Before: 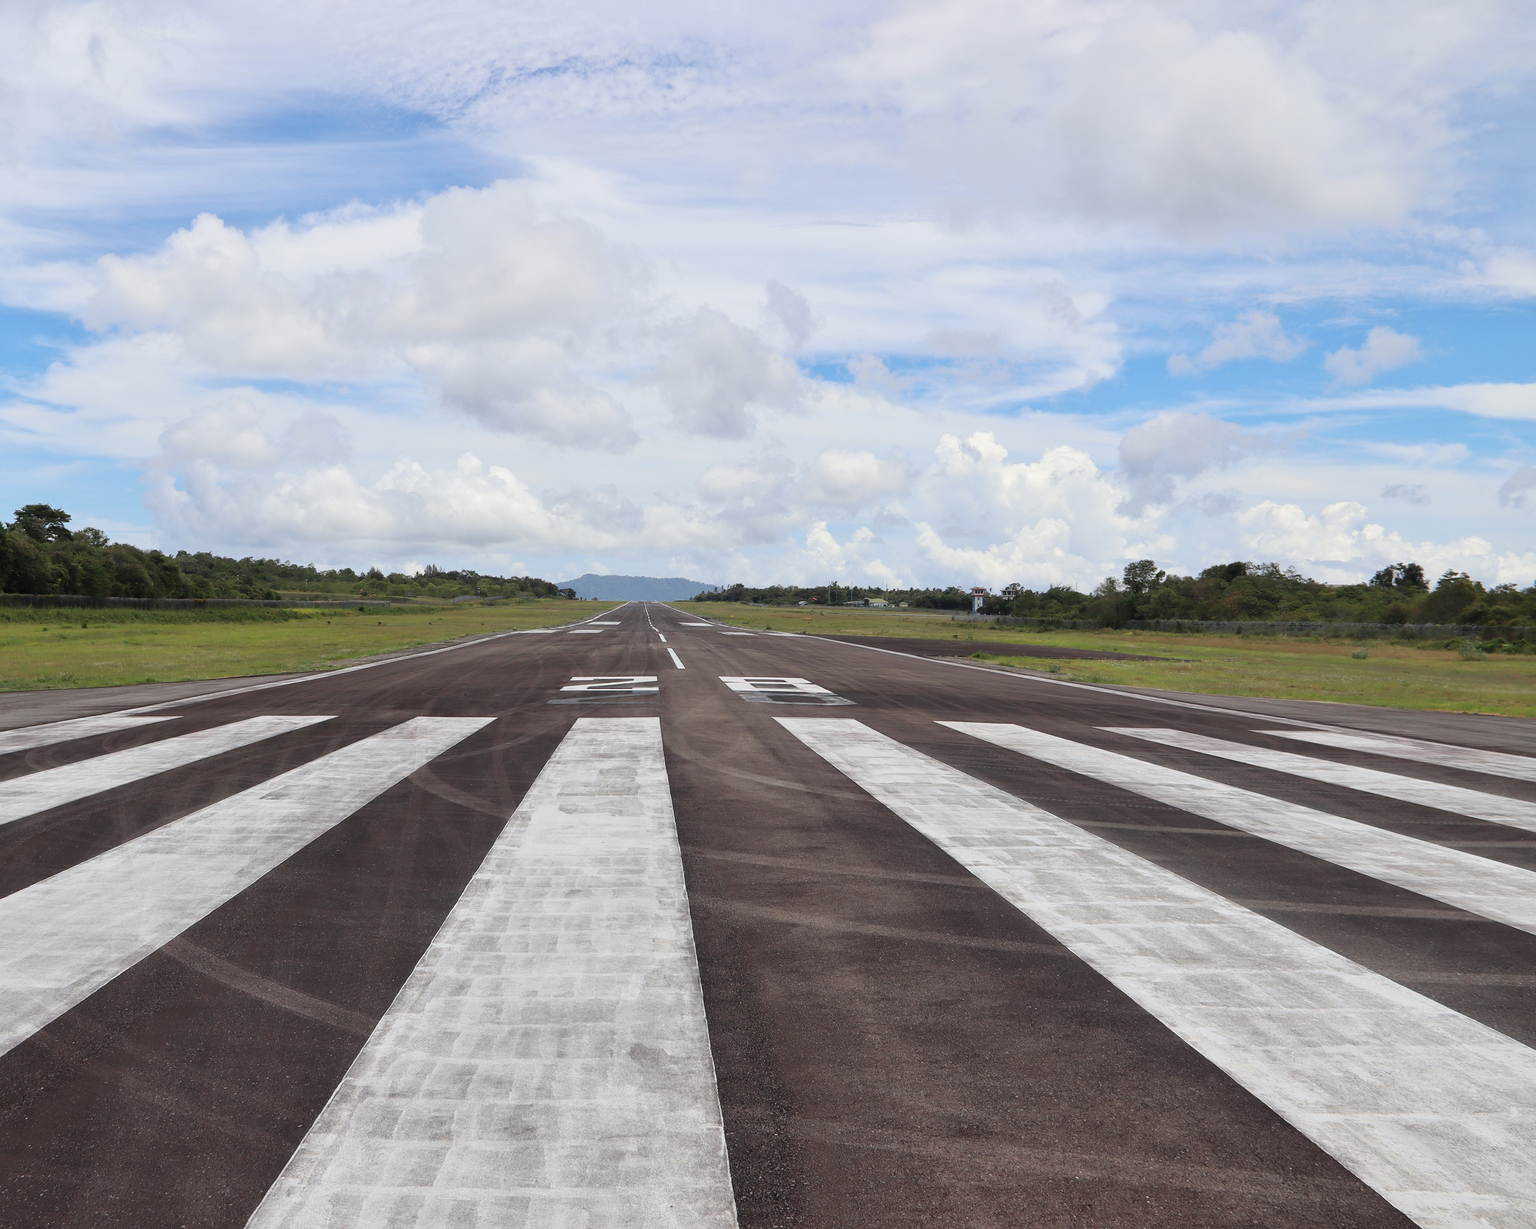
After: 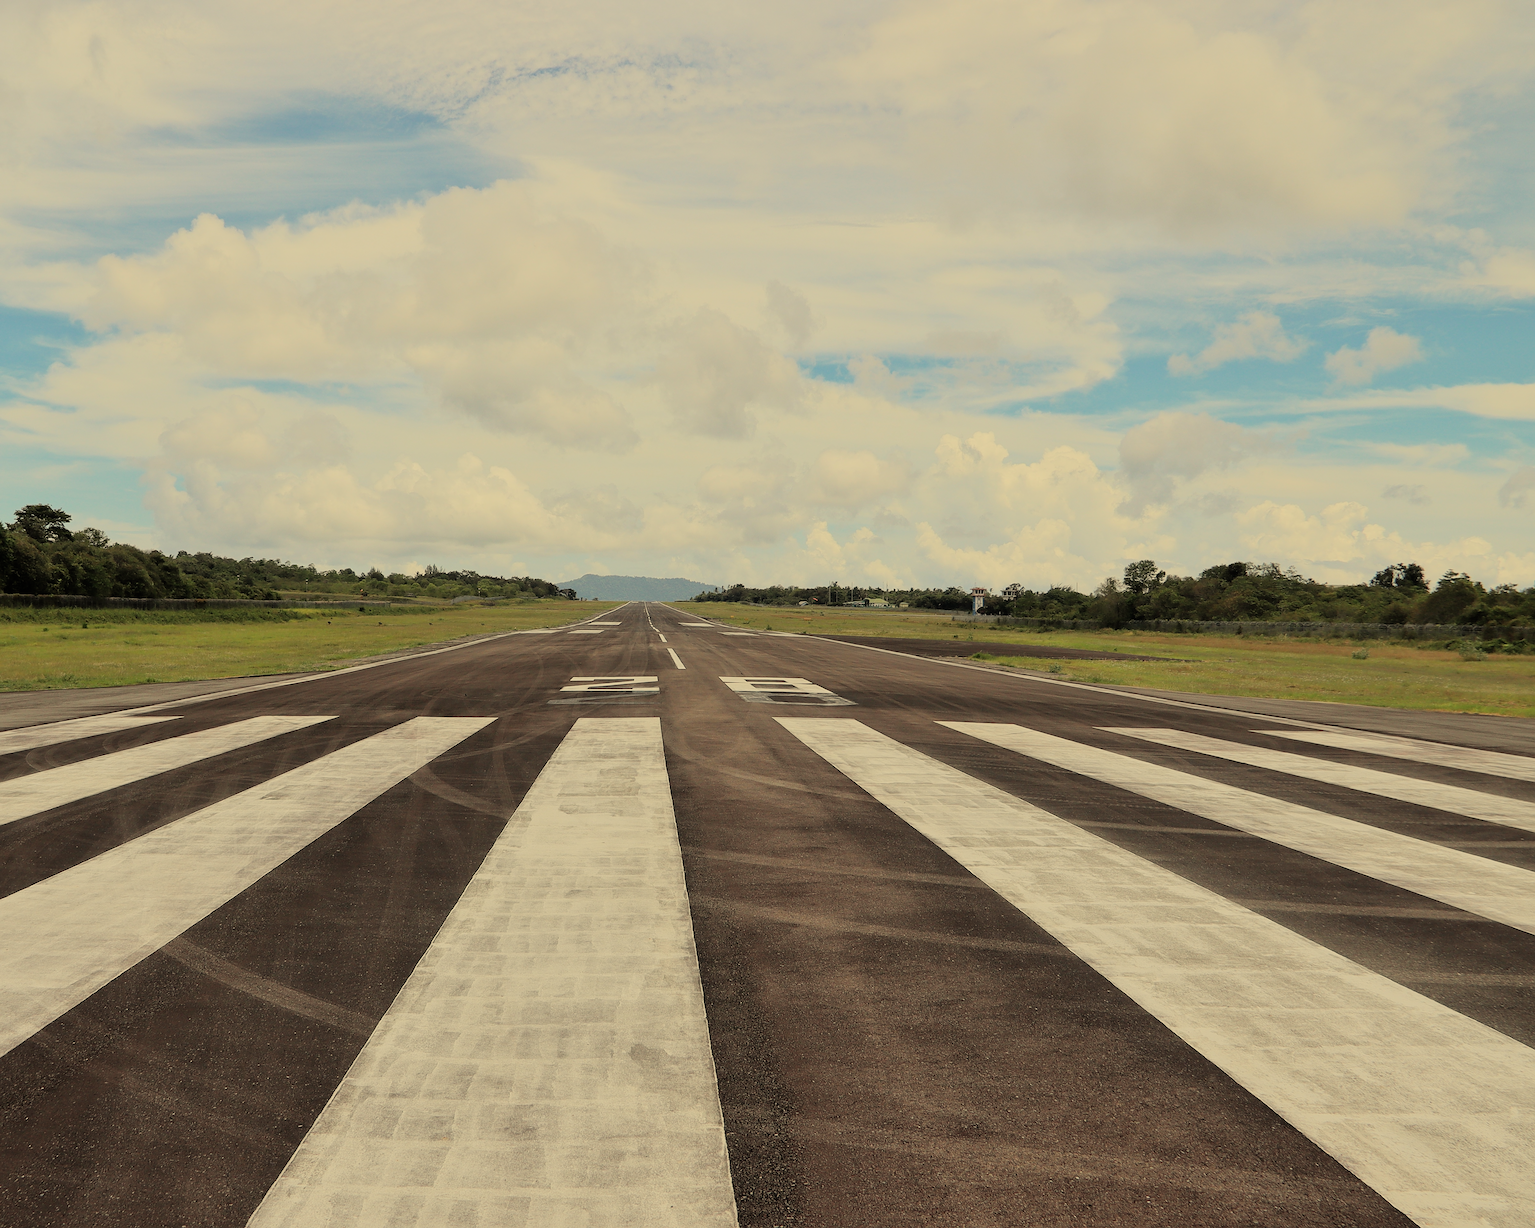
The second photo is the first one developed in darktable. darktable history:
filmic rgb: black relative exposure -7.65 EV, white relative exposure 4.56 EV, hardness 3.61, color science v6 (2022)
white balance: red 1.08, blue 0.791
sharpen: on, module defaults
